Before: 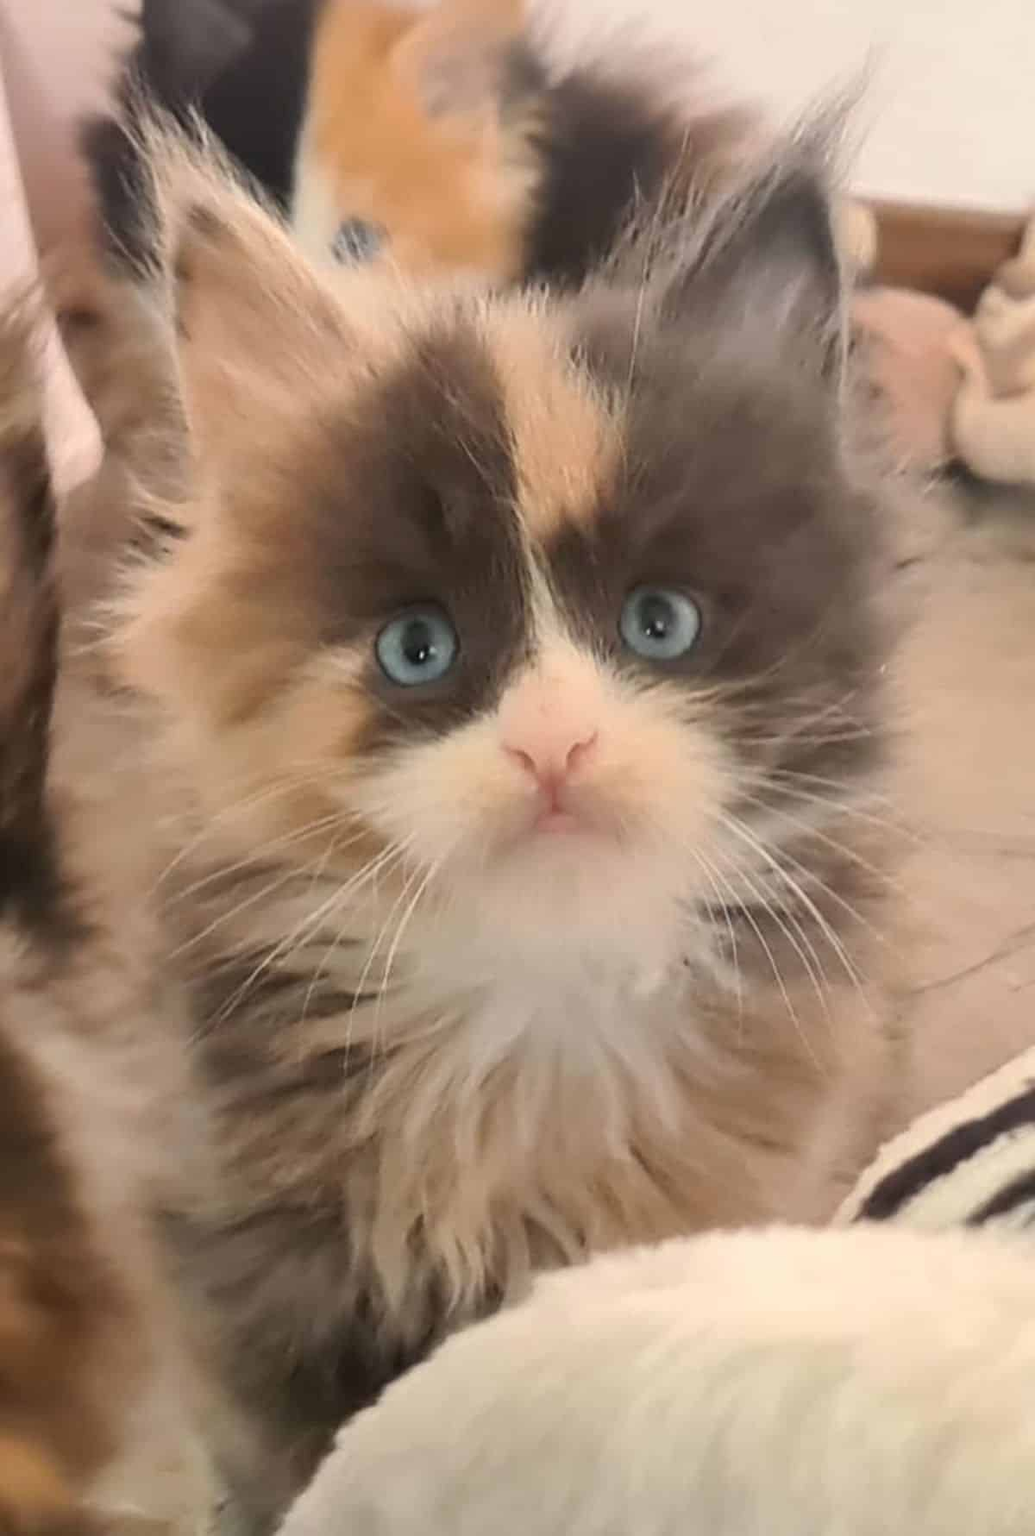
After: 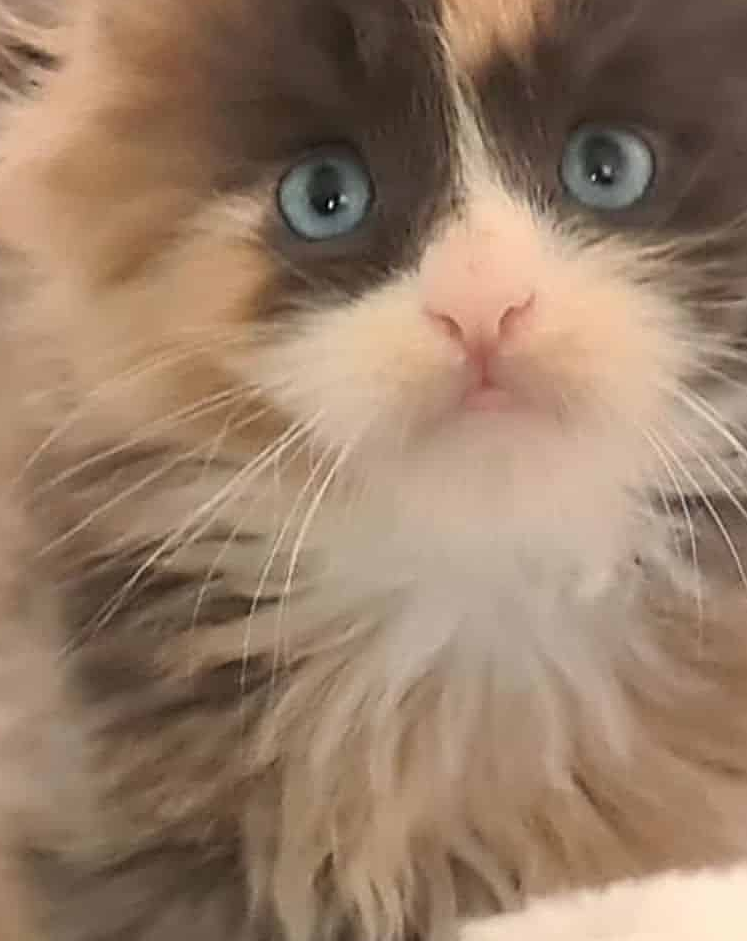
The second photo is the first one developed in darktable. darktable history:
crop: left 13.2%, top 31.218%, right 24.528%, bottom 15.926%
sharpen: on, module defaults
